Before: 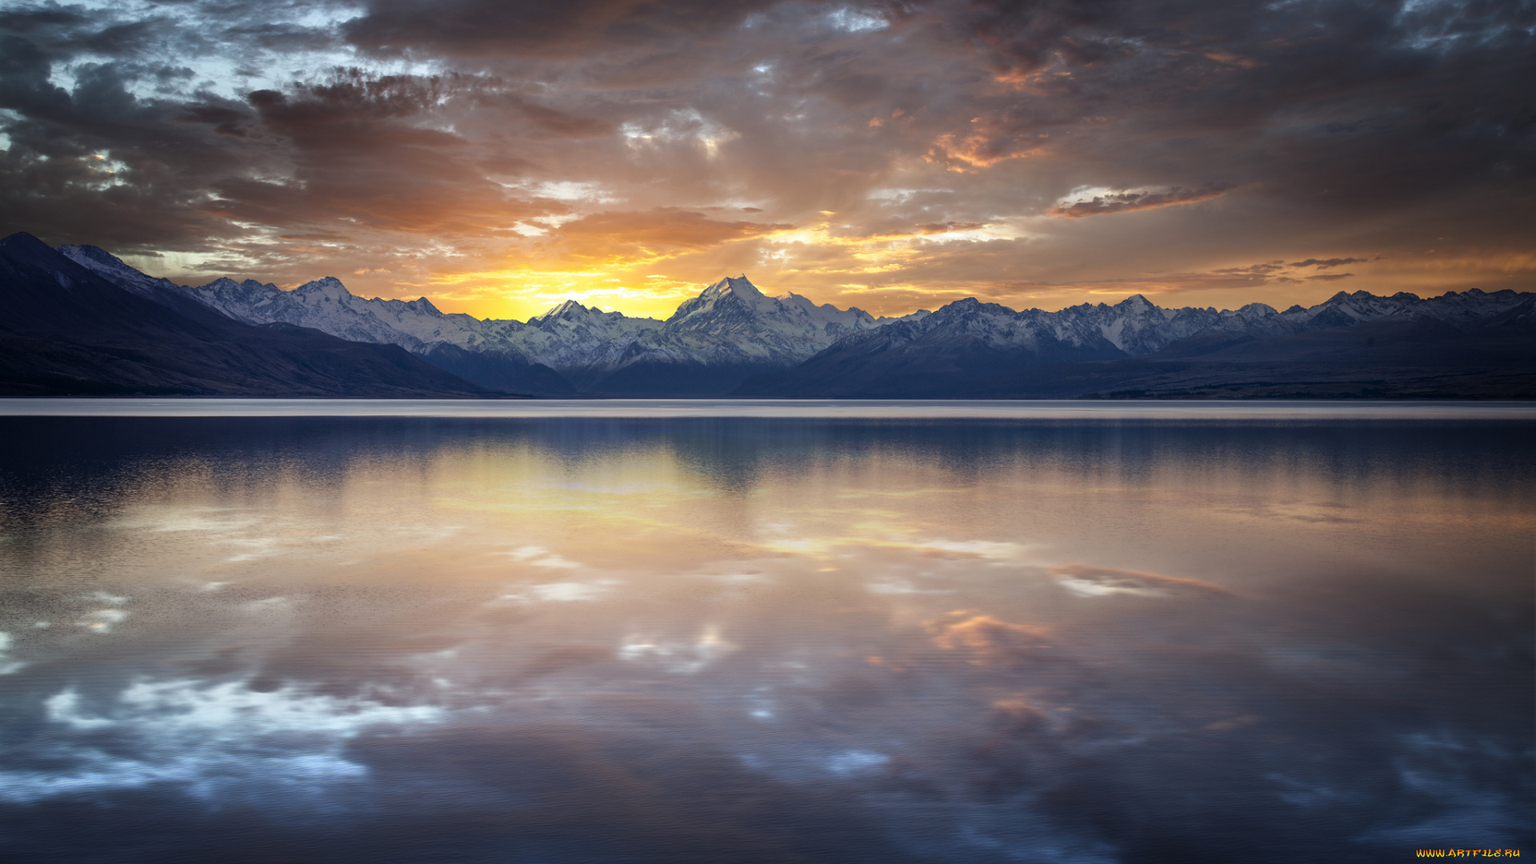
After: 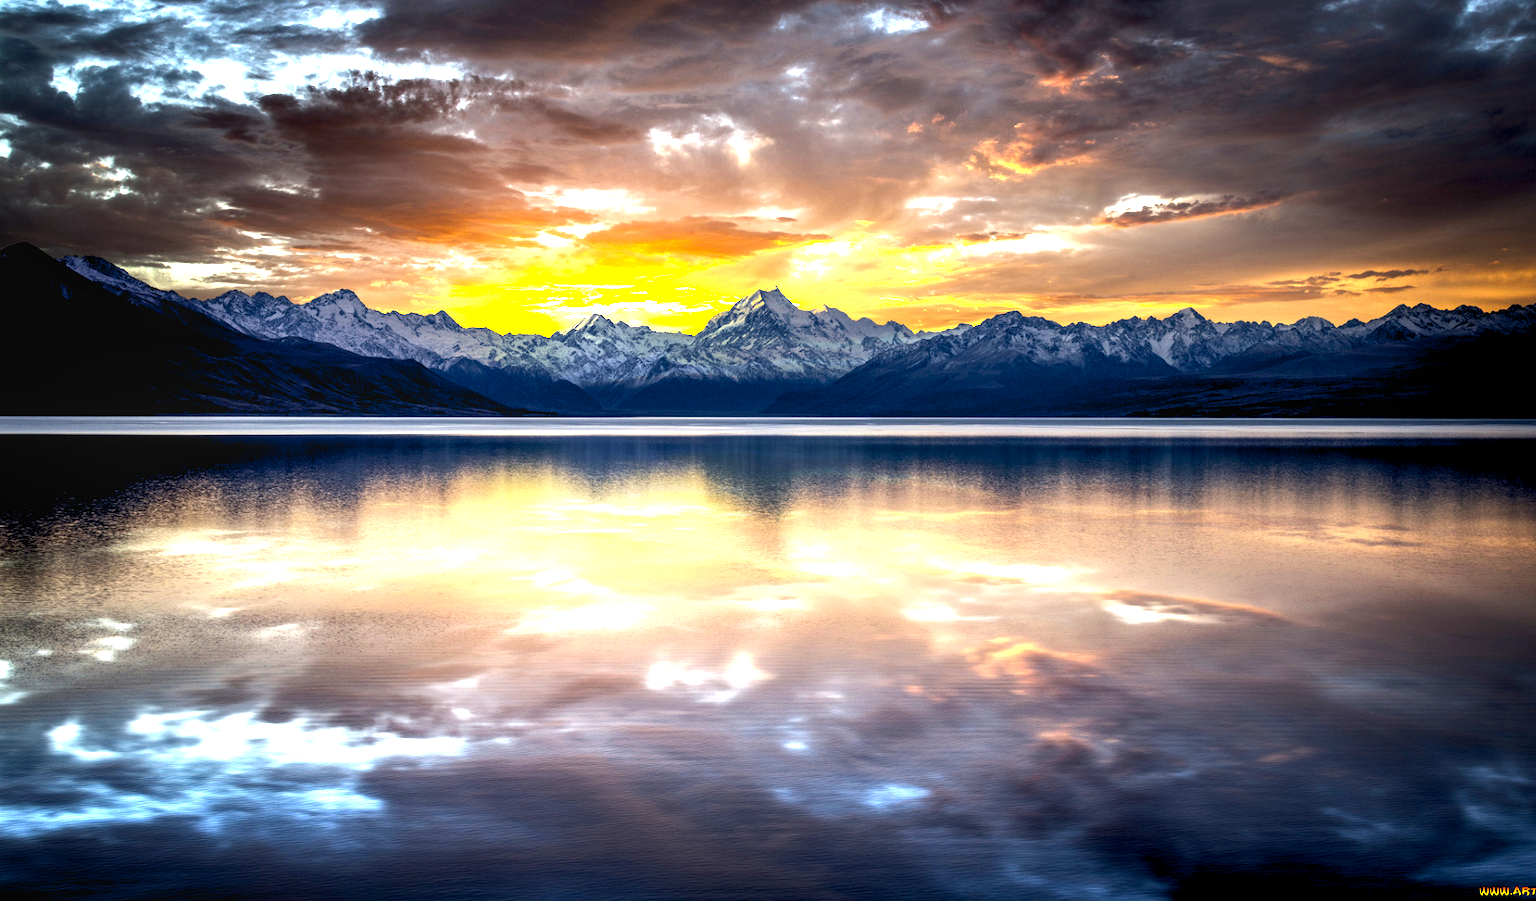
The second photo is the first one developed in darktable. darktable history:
crop: right 4.225%, bottom 0.035%
local contrast: on, module defaults
contrast equalizer: y [[0.524 ×6], [0.512 ×6], [0.379 ×6], [0 ×6], [0 ×6]]
color balance rgb: global offset › luminance -1.427%, perceptual saturation grading › global saturation 16.699%, perceptual brilliance grading › highlights 46.651%, perceptual brilliance grading › mid-tones 21.552%, perceptual brilliance grading › shadows -6.338%, global vibrance 14.209%
